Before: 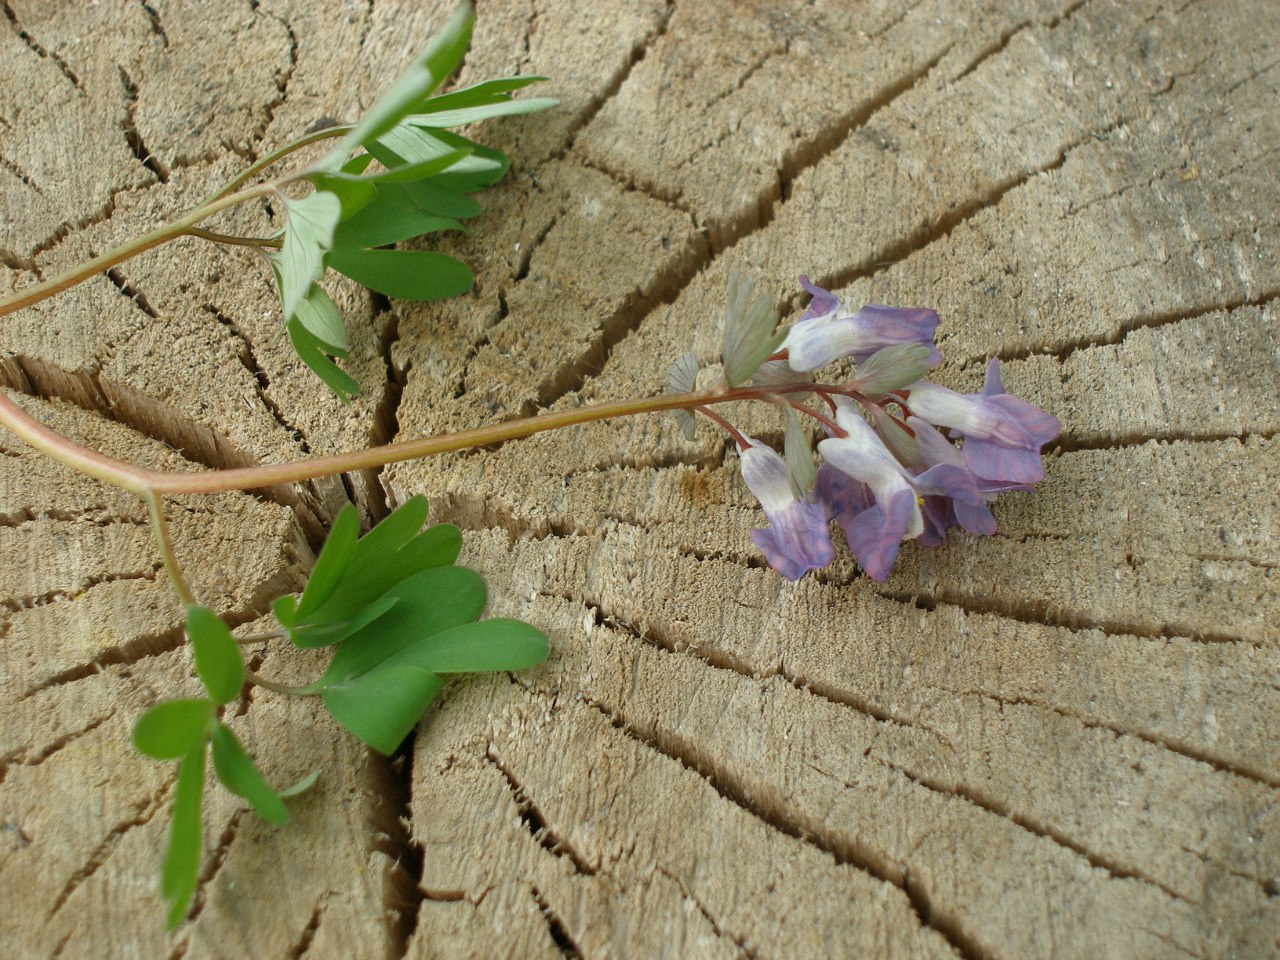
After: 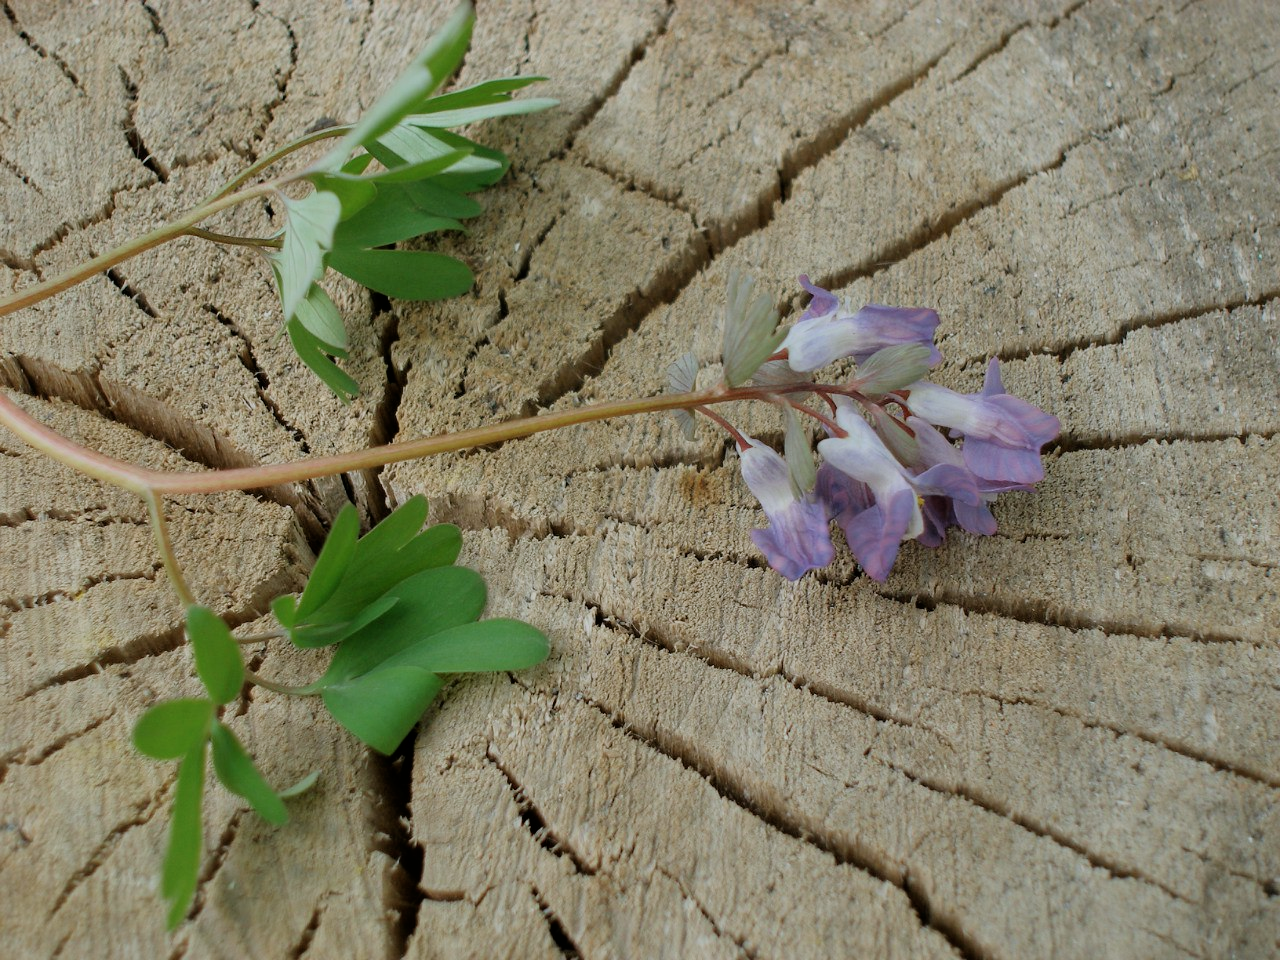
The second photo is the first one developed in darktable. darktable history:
color calibration: illuminant as shot in camera, x 0.358, y 0.373, temperature 4628.91 K
exposure: exposure -0.112 EV, compensate exposure bias true, compensate highlight preservation false
filmic rgb: black relative exposure -7.74 EV, white relative exposure 4.39 EV, hardness 3.75, latitude 38.97%, contrast 0.979, highlights saturation mix 8.96%, shadows ↔ highlights balance 4.89%, color science v6 (2022)
